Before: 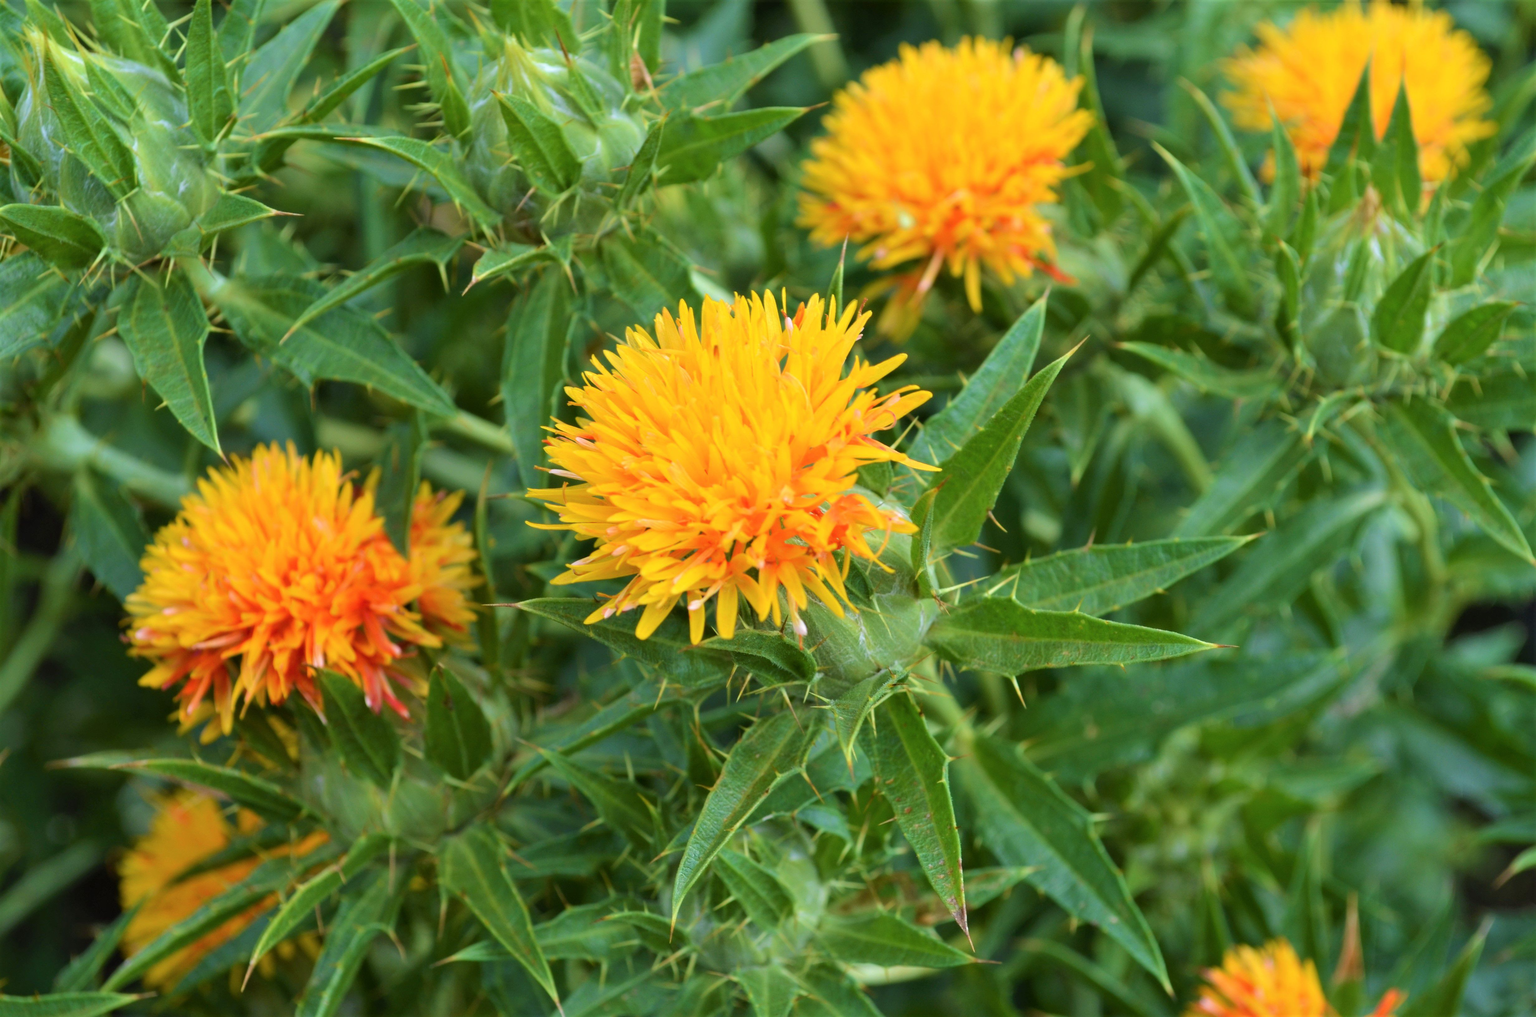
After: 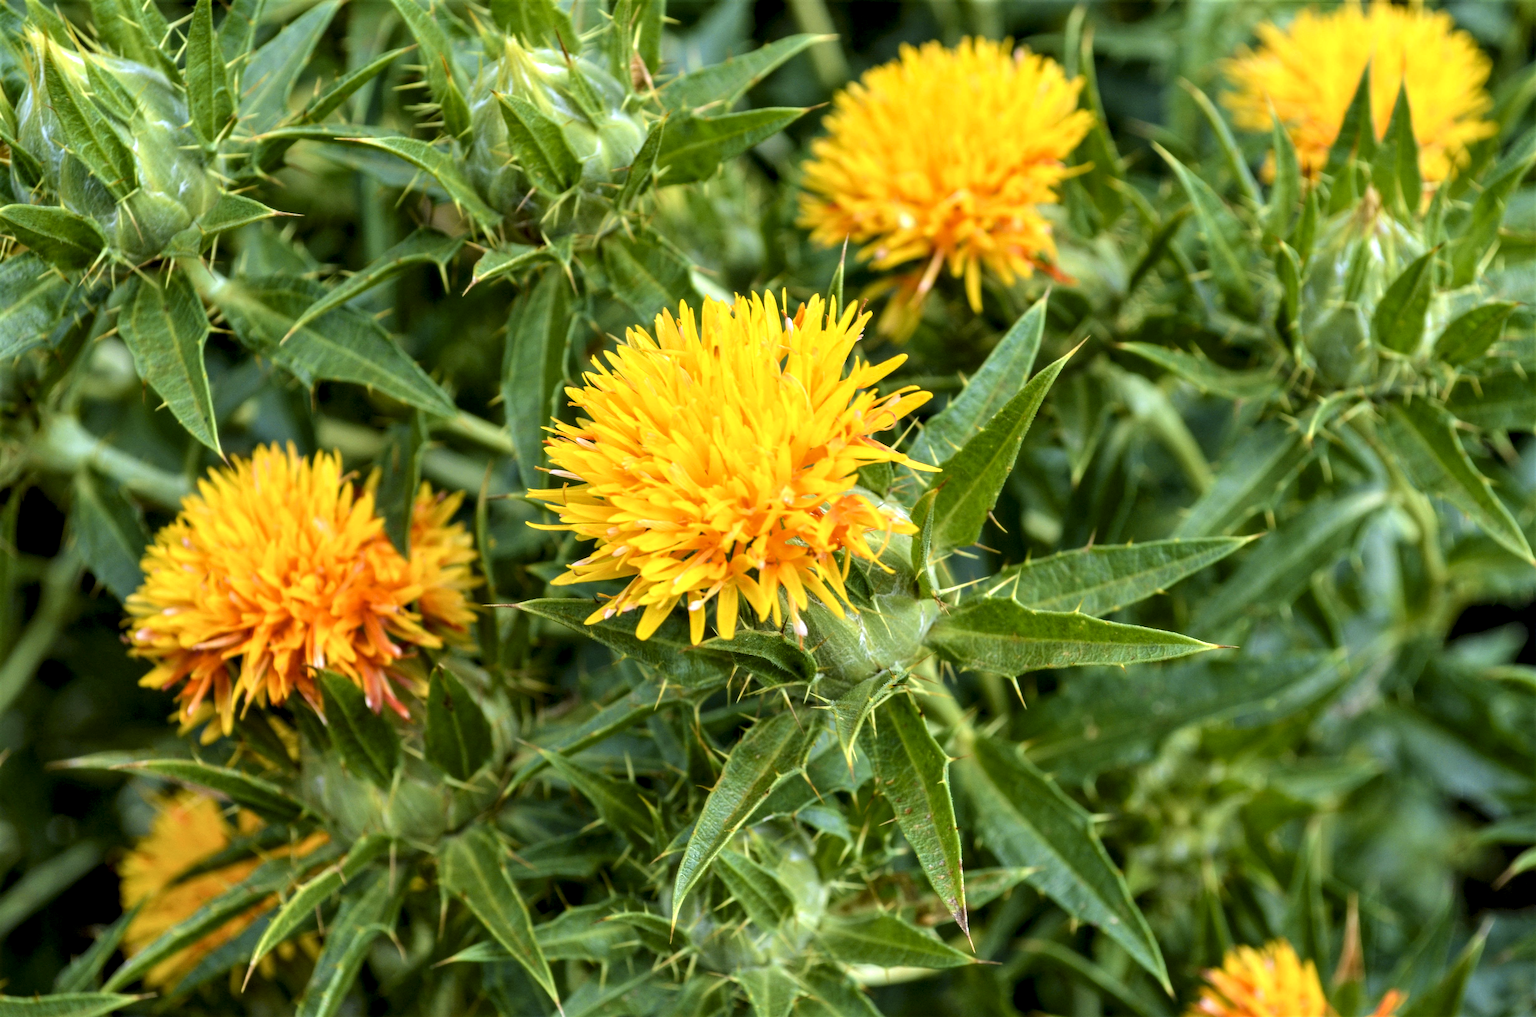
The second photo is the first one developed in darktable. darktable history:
color contrast: green-magenta contrast 0.8, blue-yellow contrast 1.1, unbound 0
local contrast: highlights 65%, shadows 54%, detail 169%, midtone range 0.514
